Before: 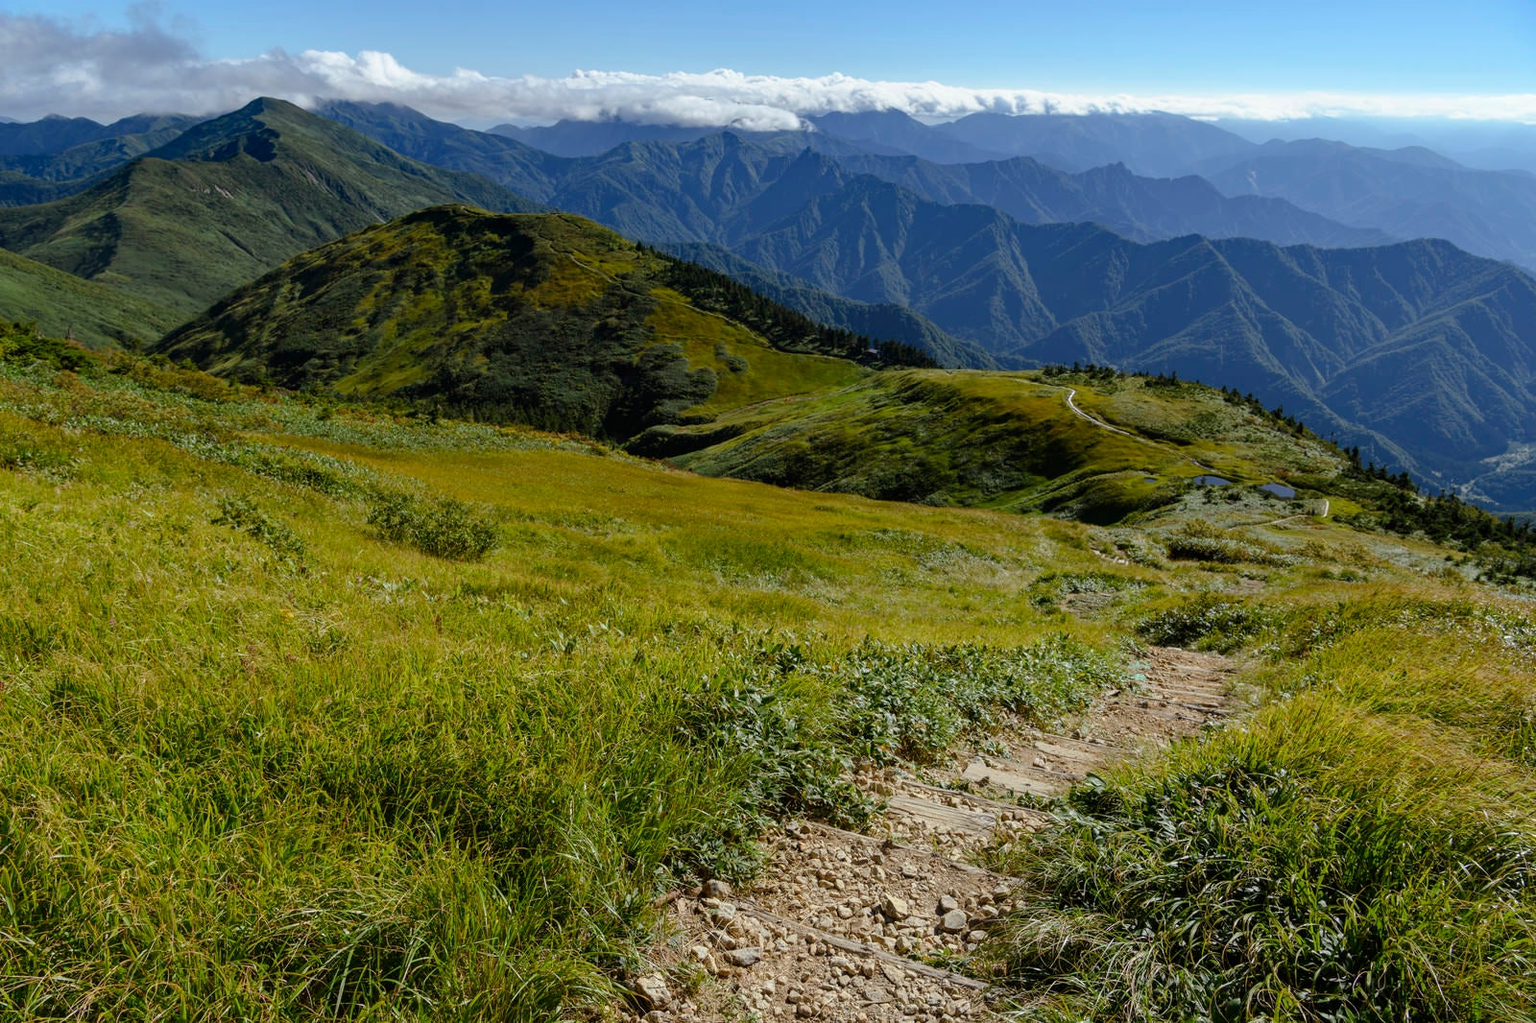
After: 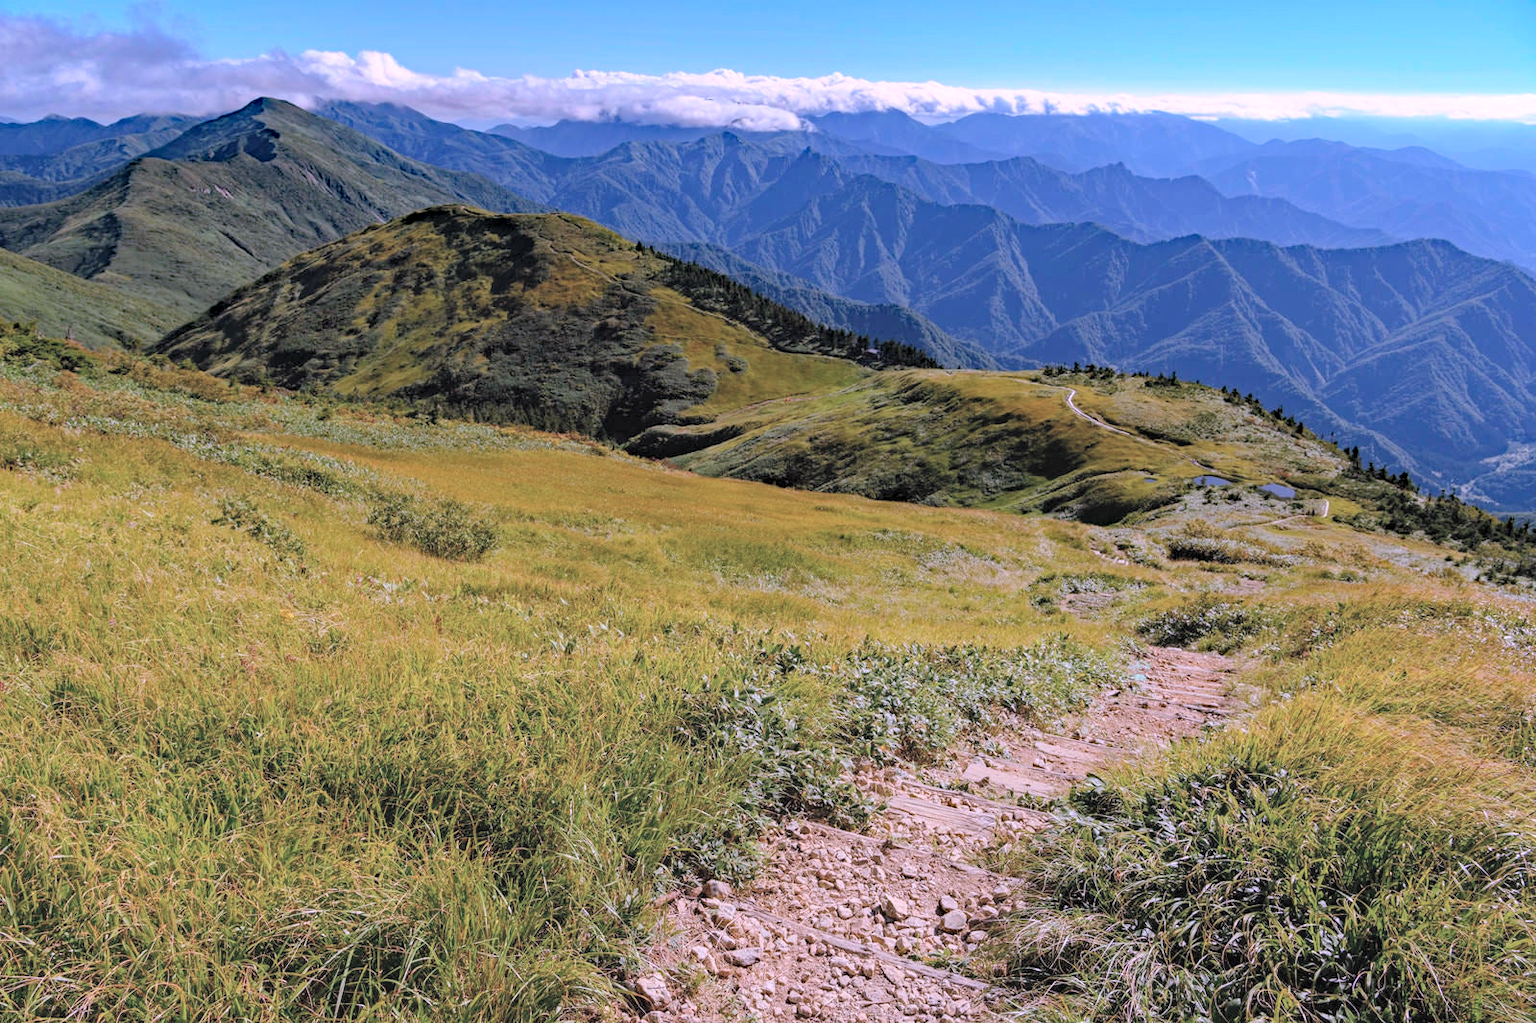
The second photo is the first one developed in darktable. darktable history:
contrast brightness saturation: brightness 0.28
color correction: highlights a* 15.04, highlights b* -24.35
haze removal: strength 0.486, distance 0.424, compatibility mode true, adaptive false
